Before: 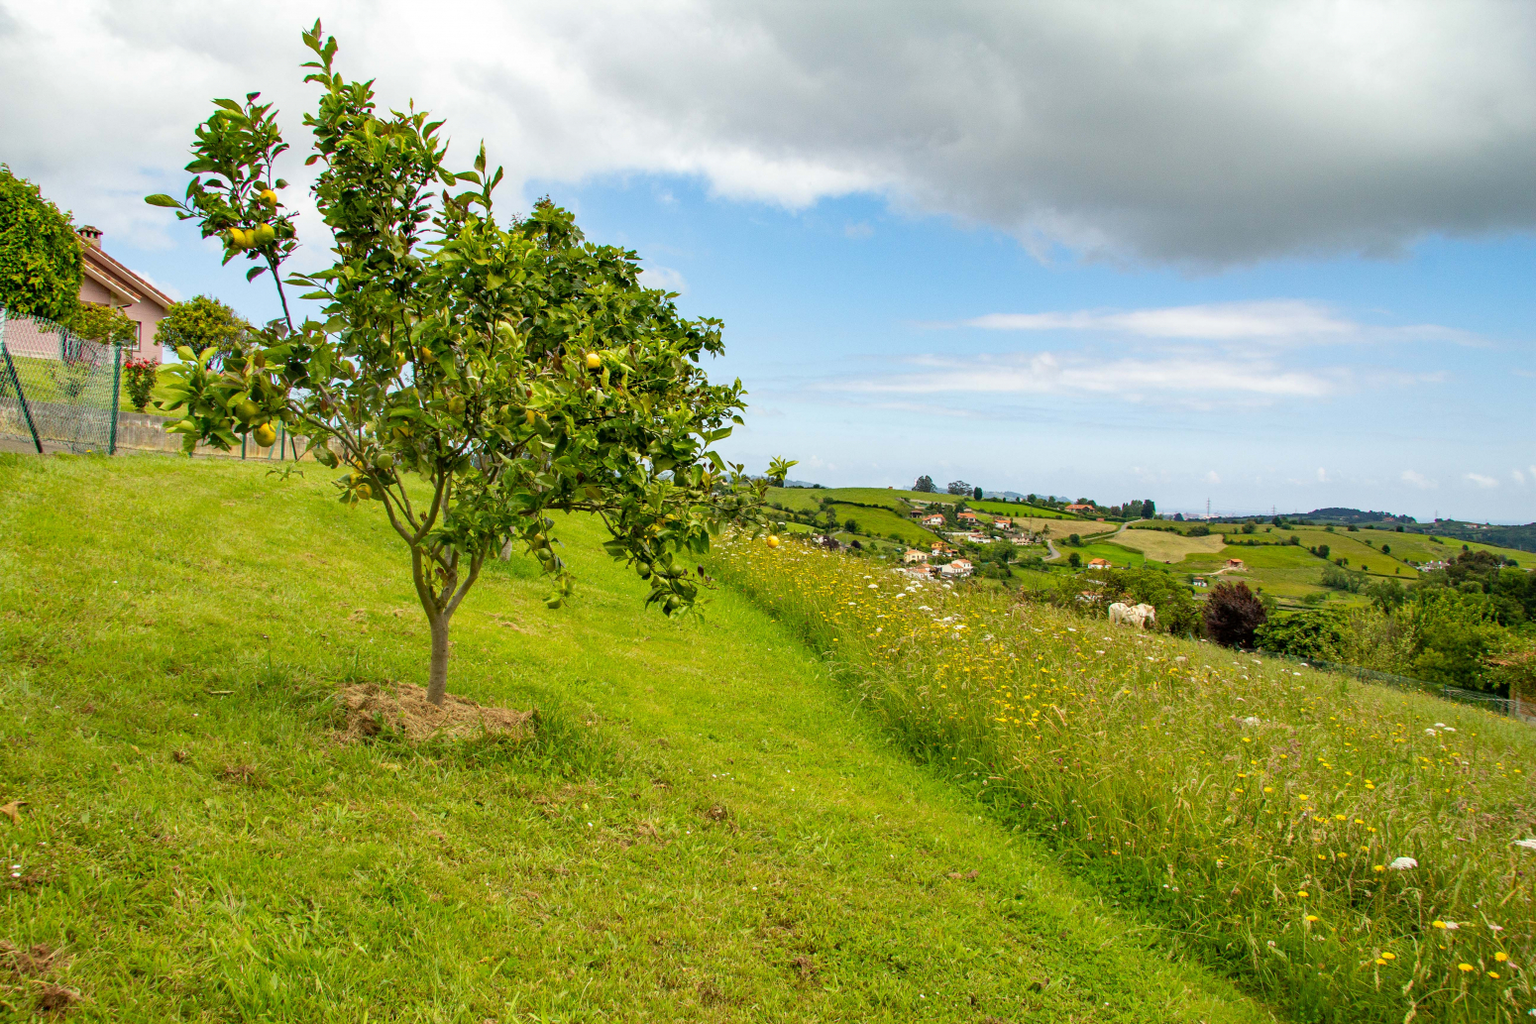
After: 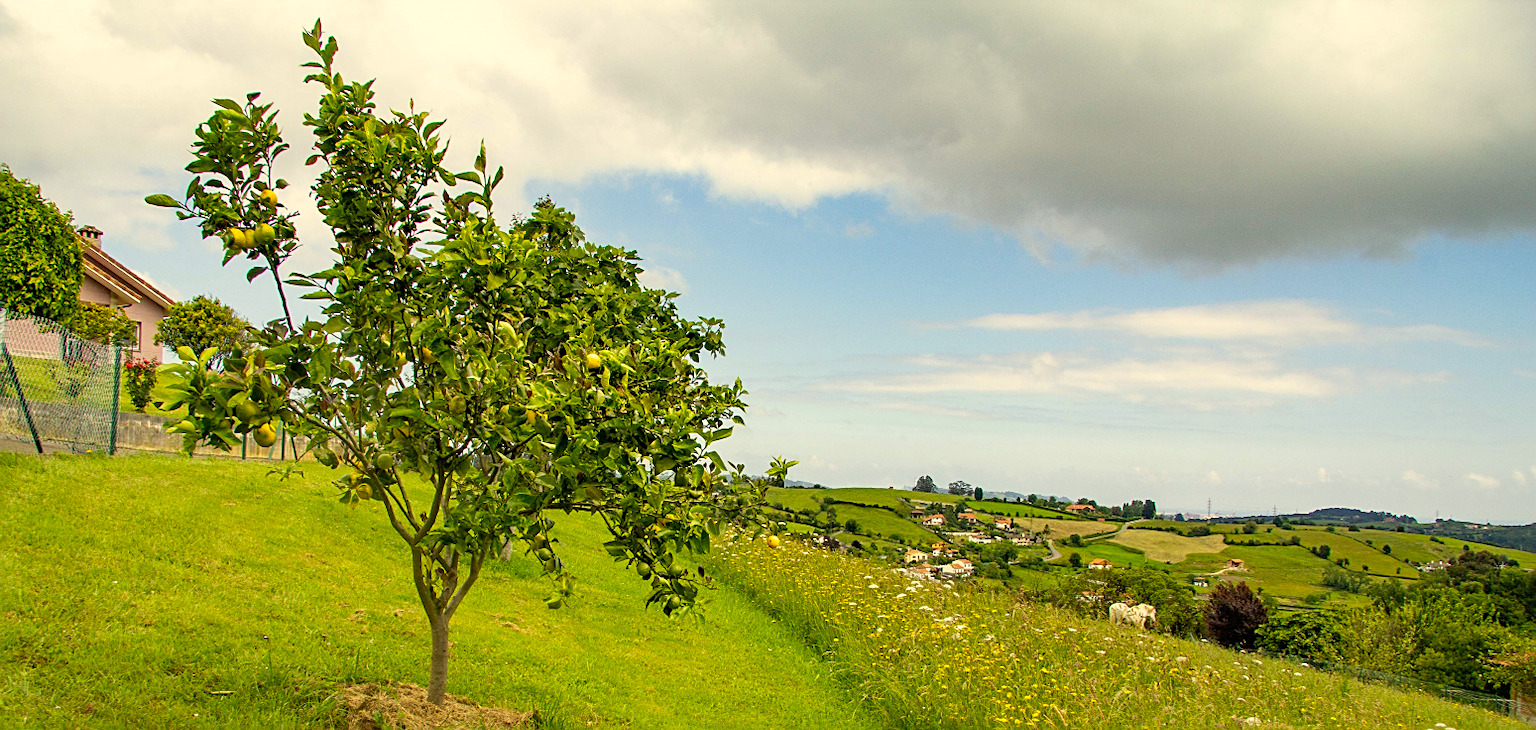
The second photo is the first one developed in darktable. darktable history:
crop: bottom 28.576%
sharpen: on, module defaults
color correction: highlights a* 1.39, highlights b* 17.83
